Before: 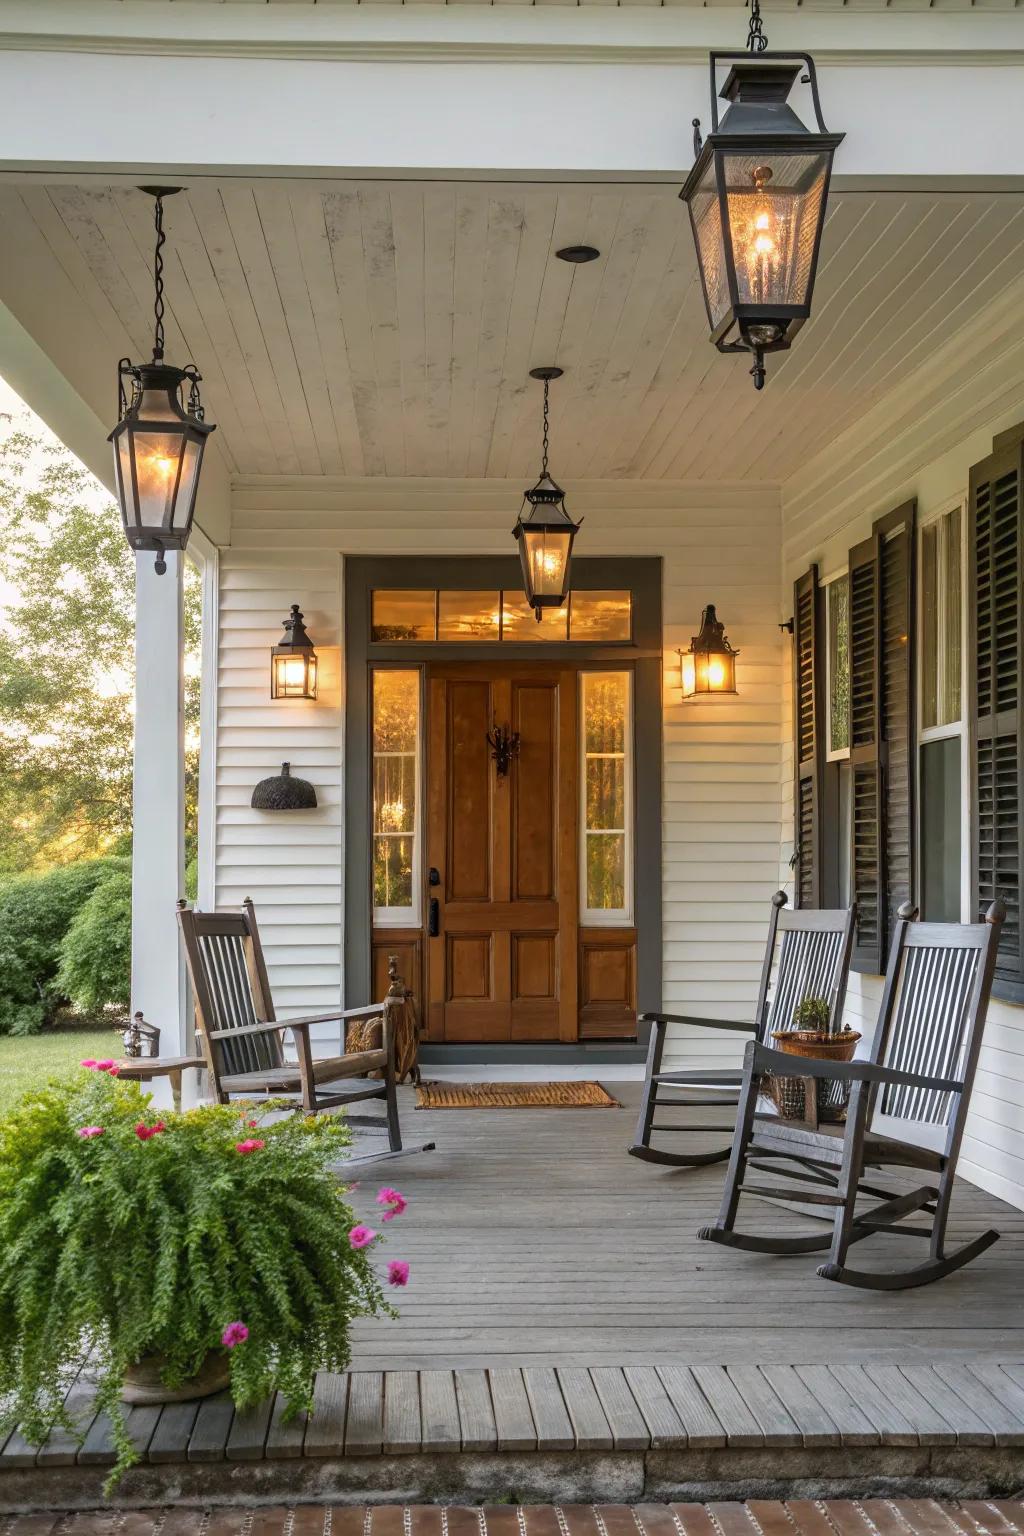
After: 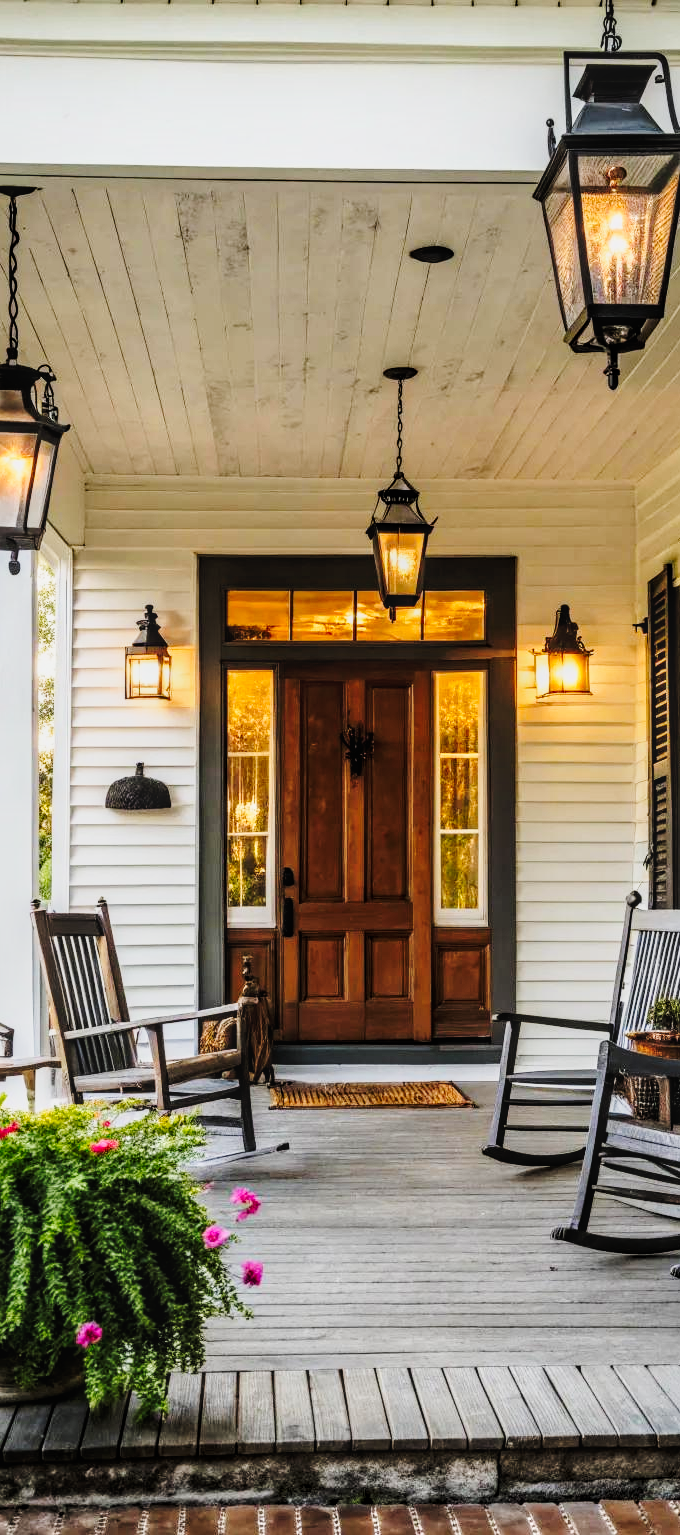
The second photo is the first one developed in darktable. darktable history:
local contrast: on, module defaults
tone curve: curves: ch0 [(0.003, 0.023) (0.071, 0.052) (0.249, 0.201) (0.466, 0.557) (0.625, 0.761) (0.783, 0.9) (0.994, 0.968)]; ch1 [(0, 0) (0.262, 0.227) (0.417, 0.386) (0.469, 0.467) (0.502, 0.498) (0.531, 0.521) (0.576, 0.586) (0.612, 0.634) (0.634, 0.68) (0.686, 0.728) (0.994, 0.987)]; ch2 [(0, 0) (0.262, 0.188) (0.385, 0.353) (0.427, 0.424) (0.495, 0.493) (0.518, 0.544) (0.55, 0.579) (0.595, 0.621) (0.644, 0.748) (1, 1)], preserve colors none
filmic rgb: black relative exposure -11.73 EV, white relative exposure 5.43 EV, hardness 4.5, latitude 49.99%, contrast 1.141, color science v6 (2022)
crop and rotate: left 14.302%, right 19.202%
